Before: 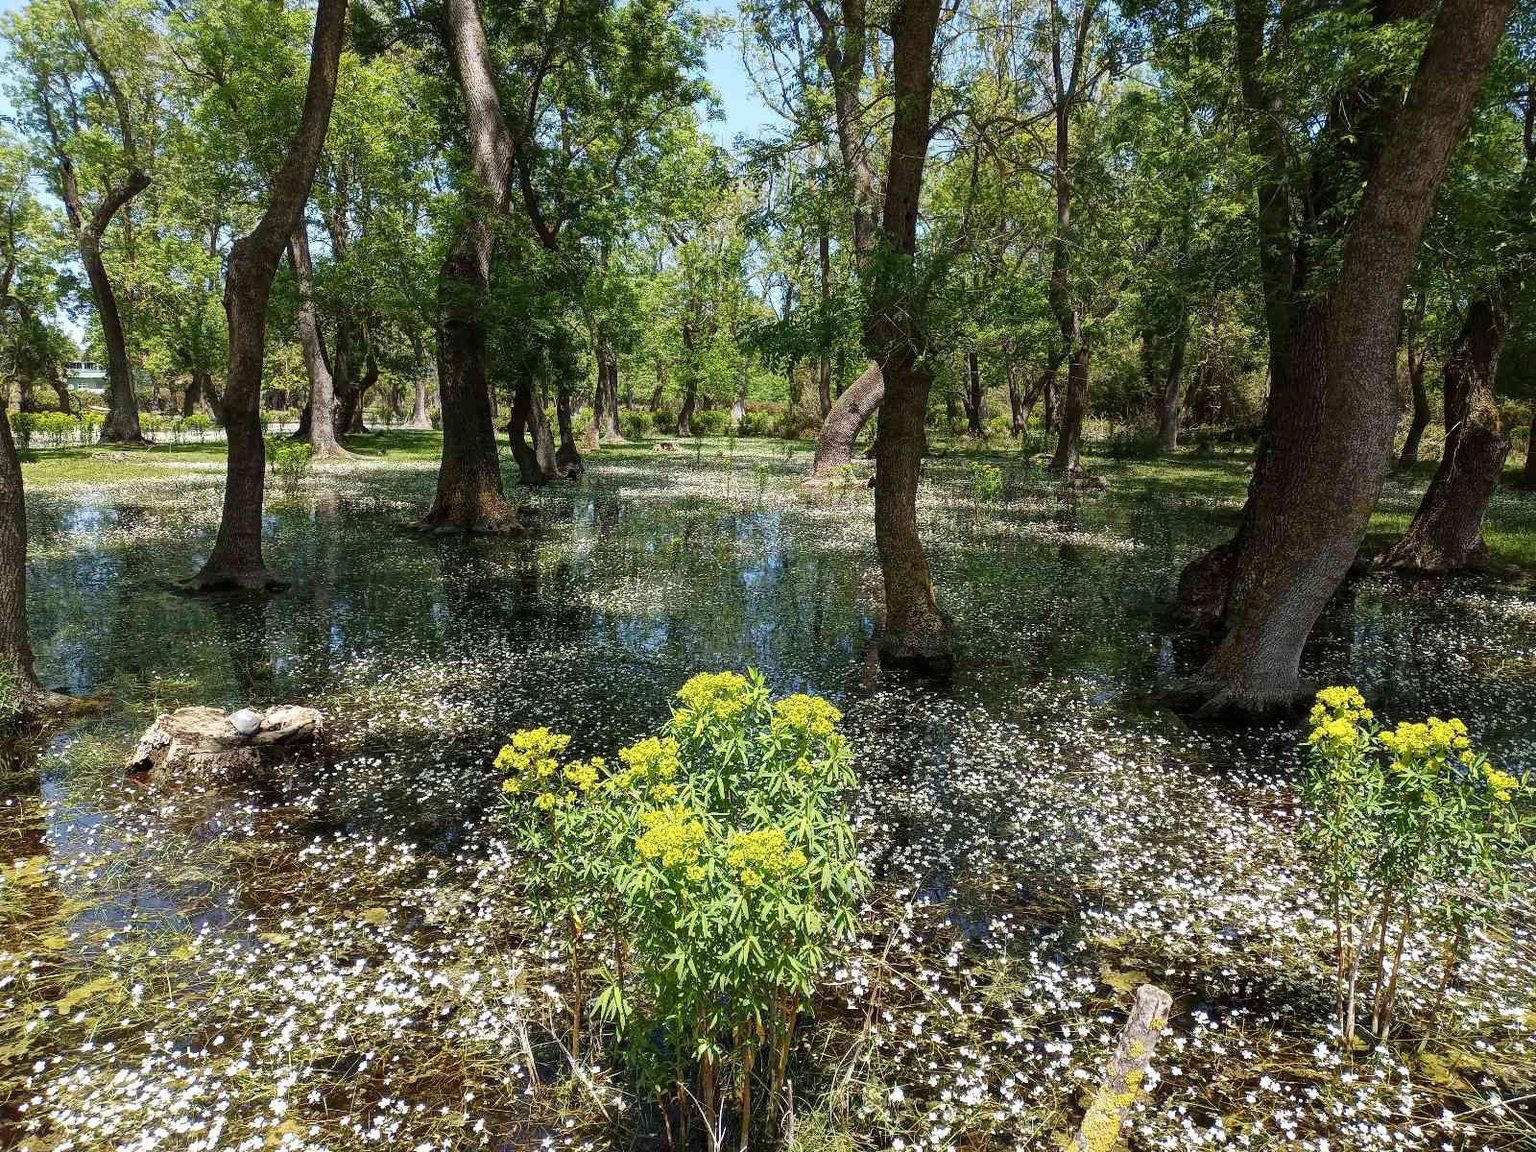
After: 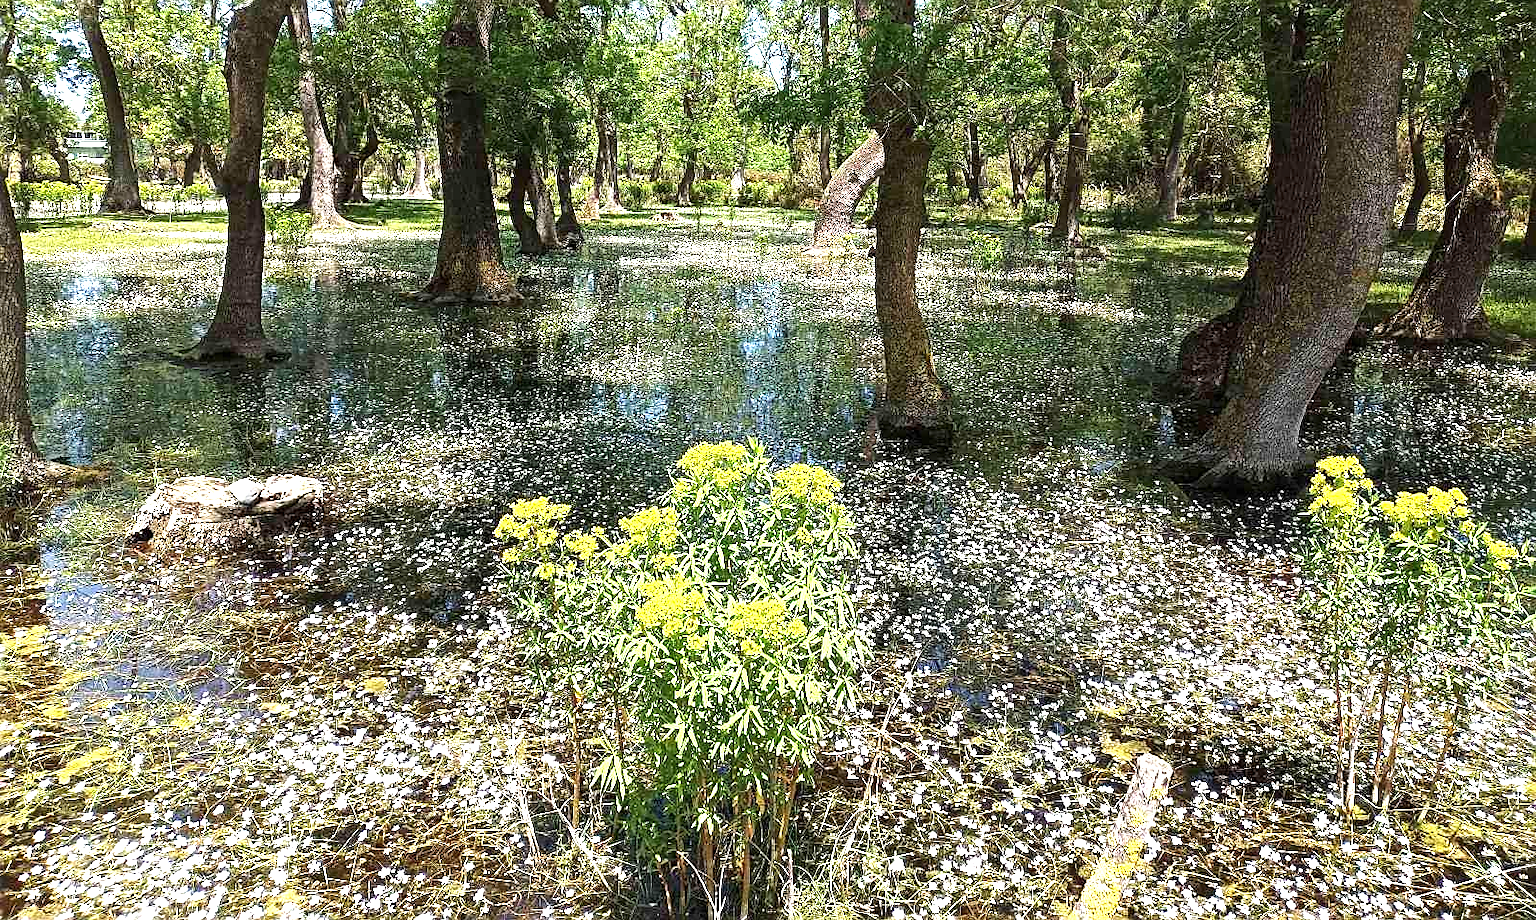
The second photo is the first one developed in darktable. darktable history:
crop and rotate: top 20.037%
sharpen: on, module defaults
exposure: black level correction 0, exposure 1.096 EV, compensate highlight preservation false
tone equalizer: edges refinement/feathering 500, mask exposure compensation -1.57 EV, preserve details guided filter
